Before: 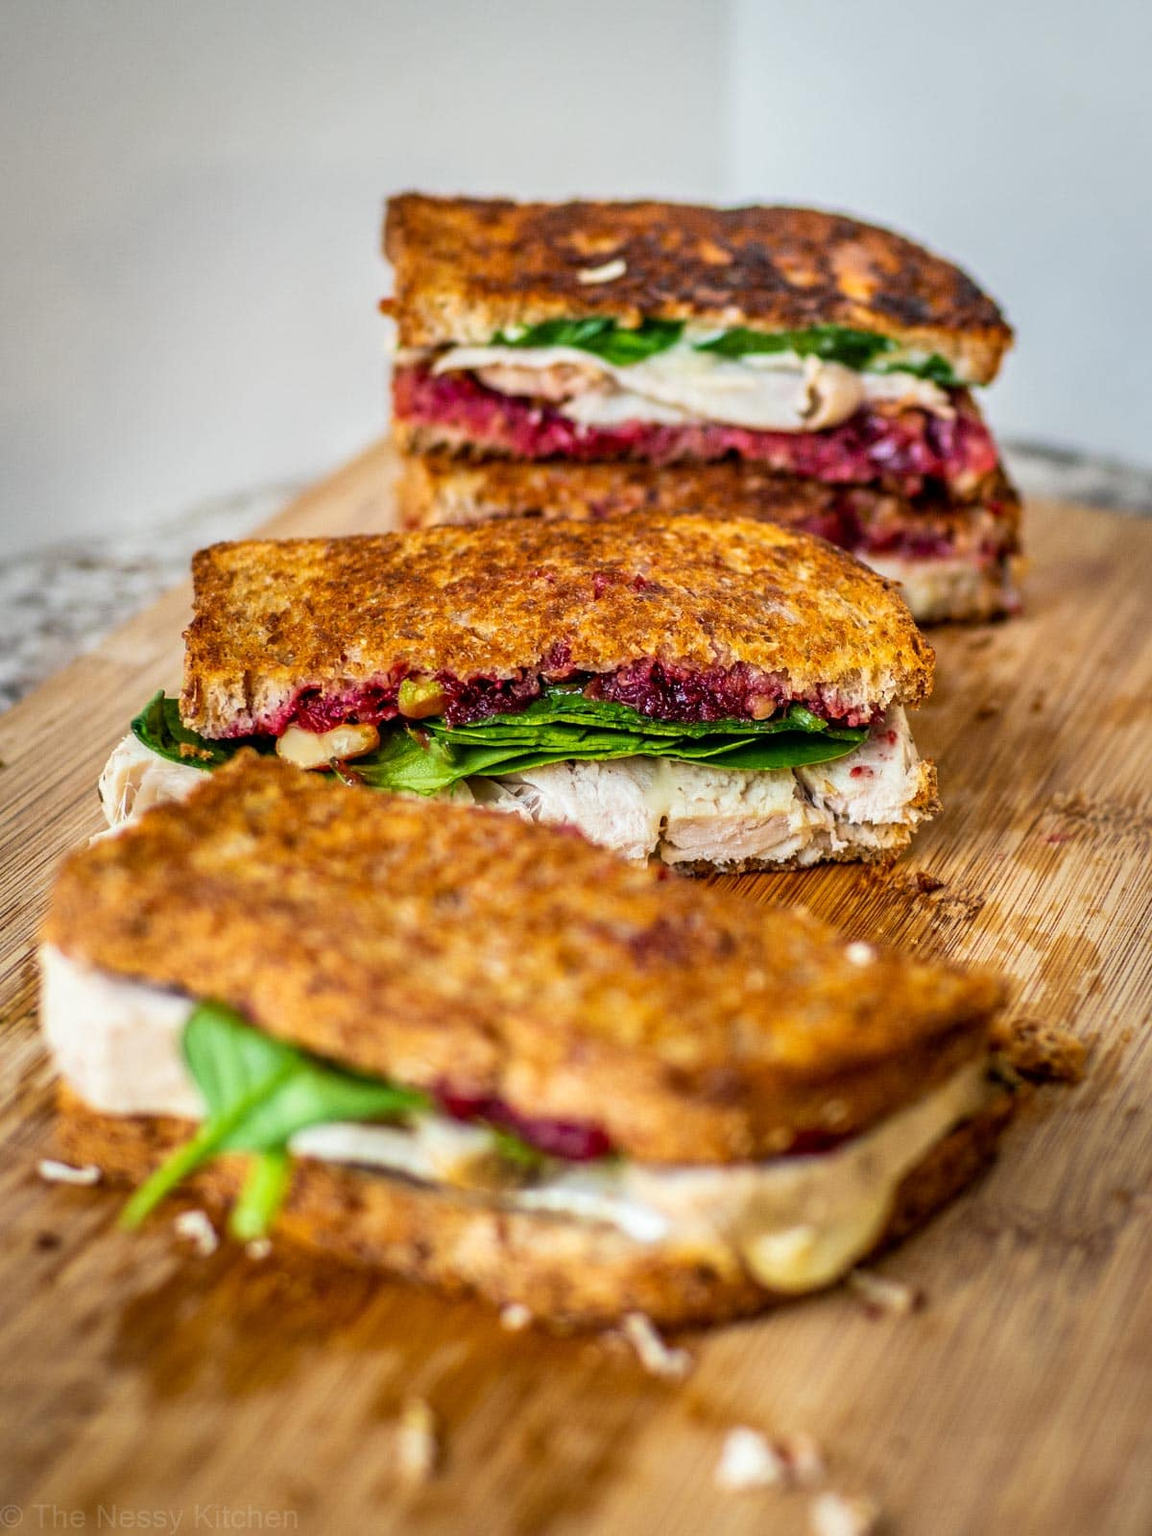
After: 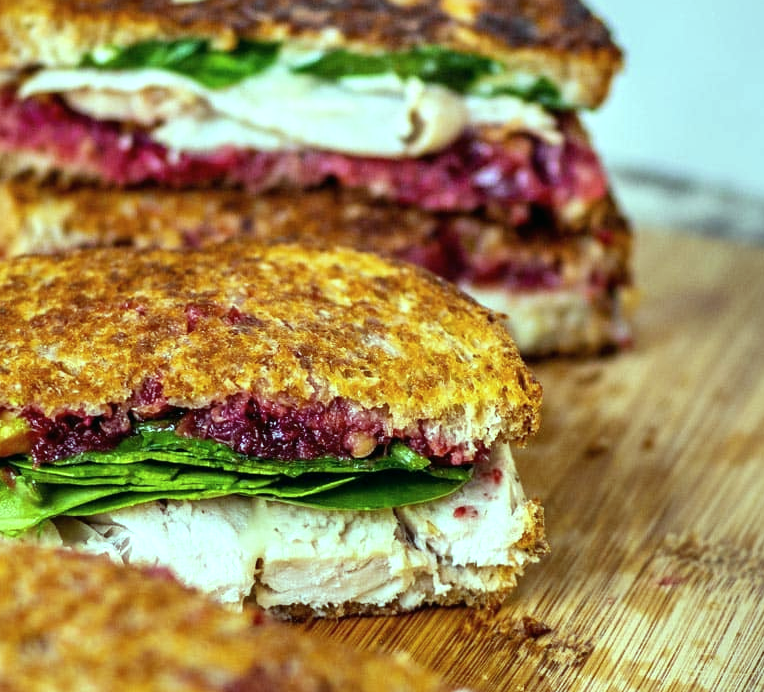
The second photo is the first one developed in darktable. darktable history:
color balance: mode lift, gamma, gain (sRGB), lift [0.997, 0.979, 1.021, 1.011], gamma [1, 1.084, 0.916, 0.998], gain [1, 0.87, 1.13, 1.101], contrast 4.55%, contrast fulcrum 38.24%, output saturation 104.09%
contrast brightness saturation: saturation -0.05
exposure: exposure 0.207 EV, compensate highlight preservation false
crop: left 36.005%, top 18.293%, right 0.31%, bottom 38.444%
